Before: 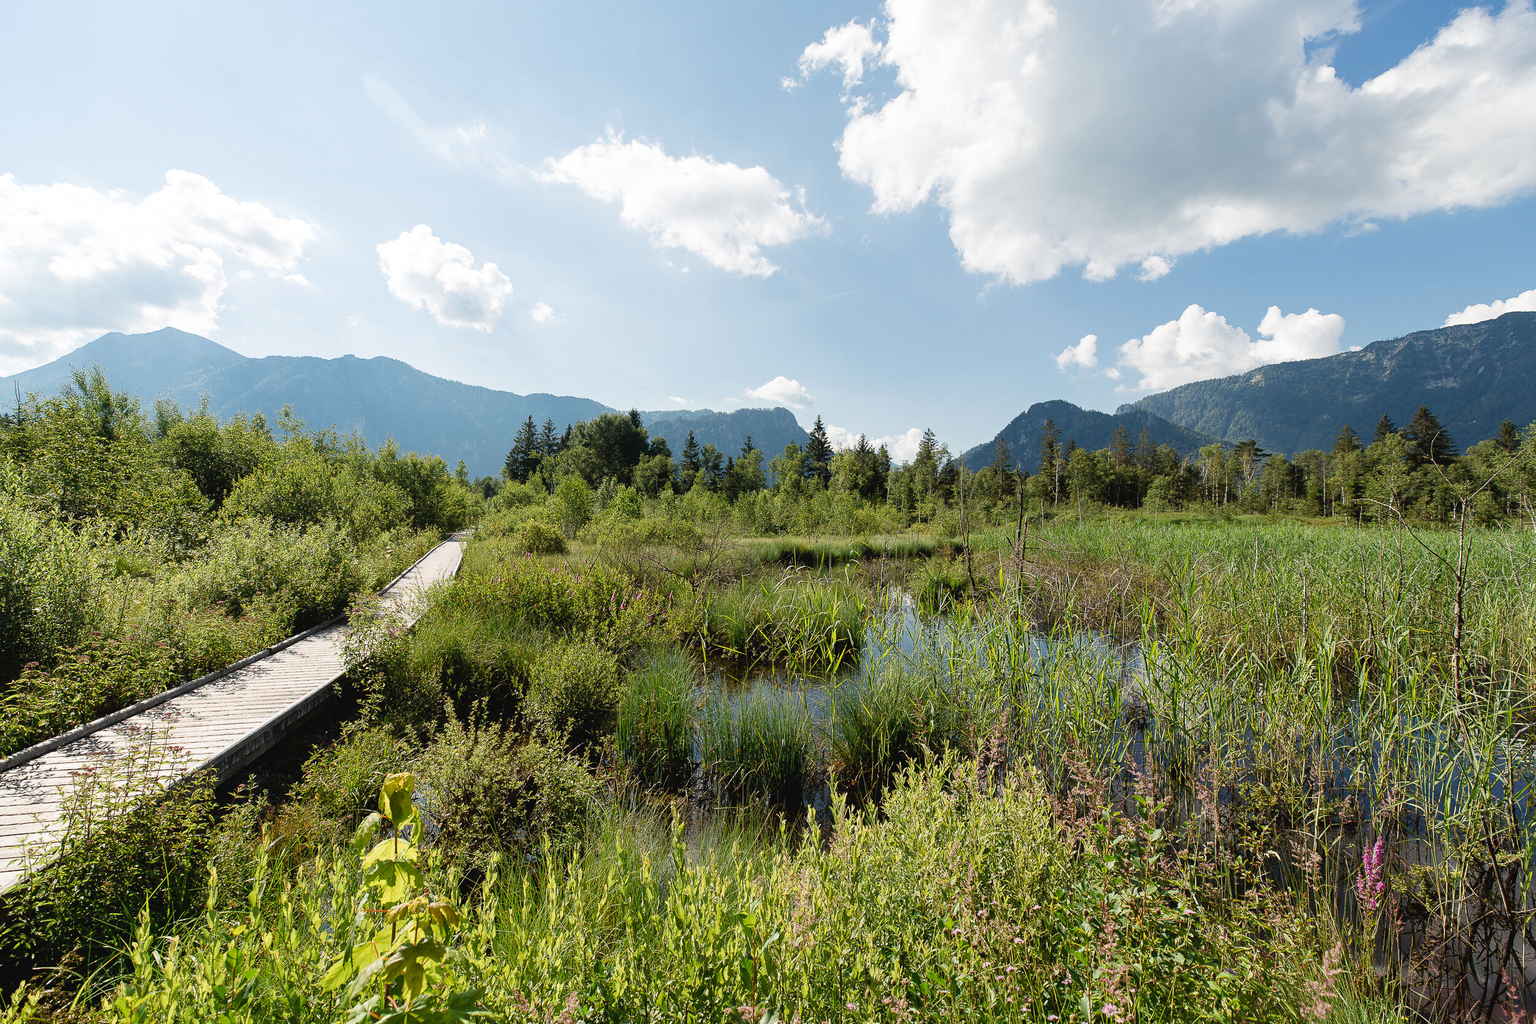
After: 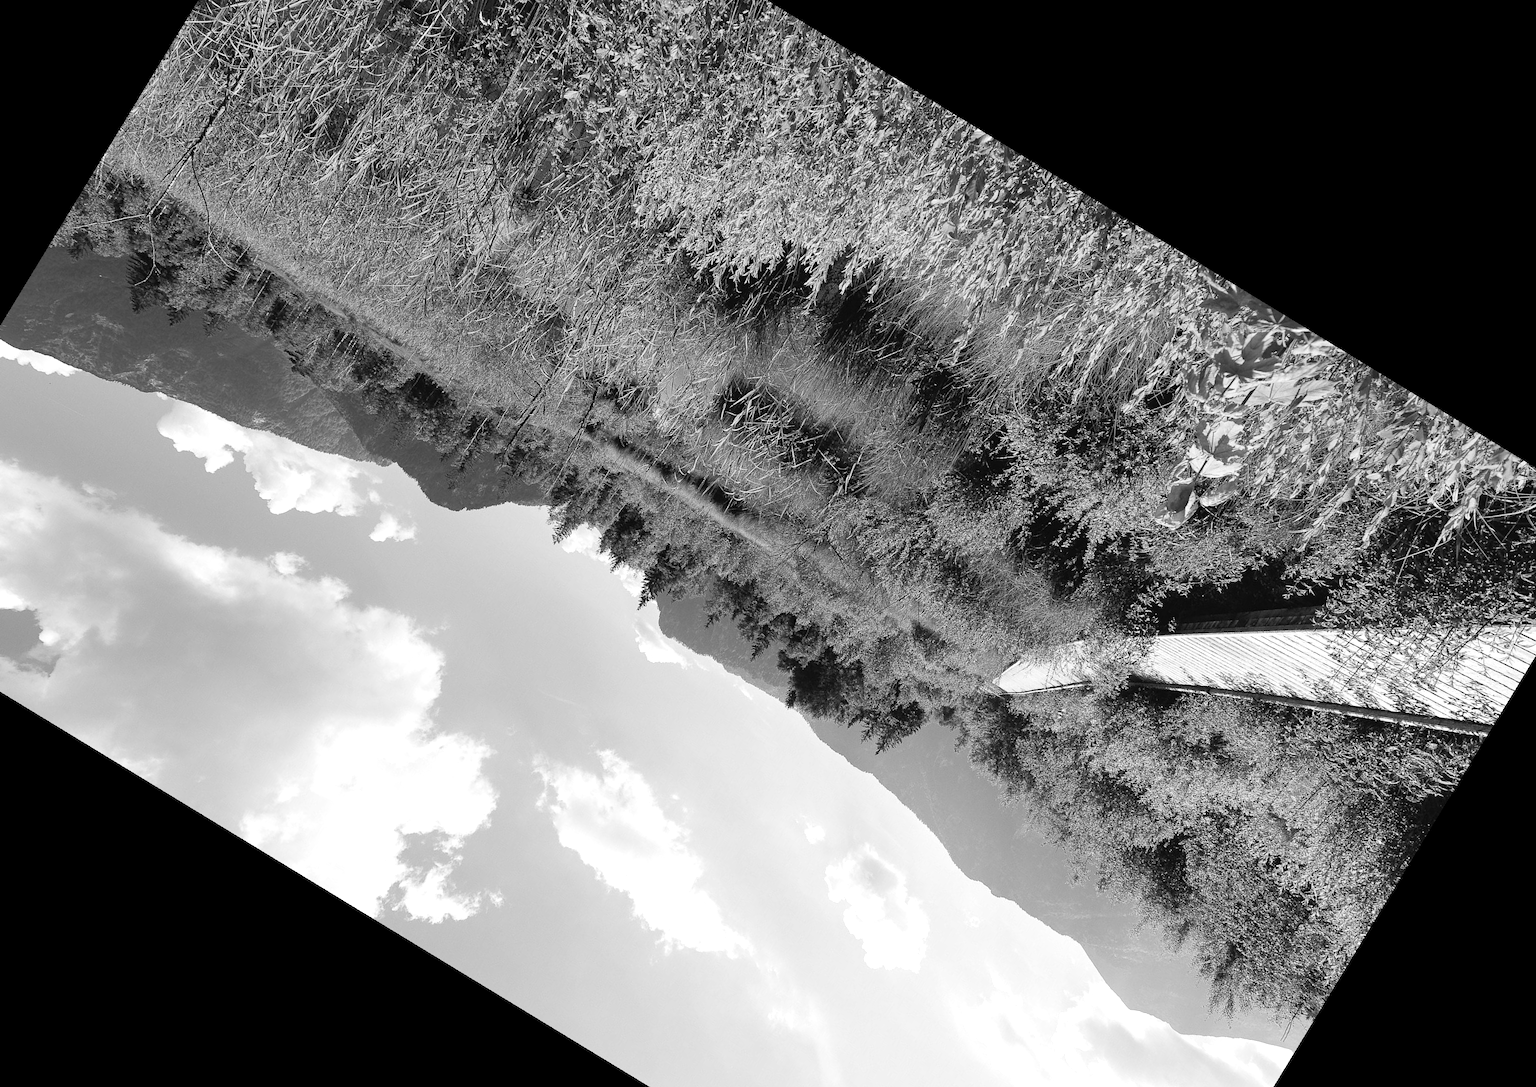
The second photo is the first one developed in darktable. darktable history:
exposure: exposure 0.2 EV, compensate highlight preservation false
monochrome: a 1.94, b -0.638
crop and rotate: angle 148.68°, left 9.111%, top 15.603%, right 4.588%, bottom 17.041%
